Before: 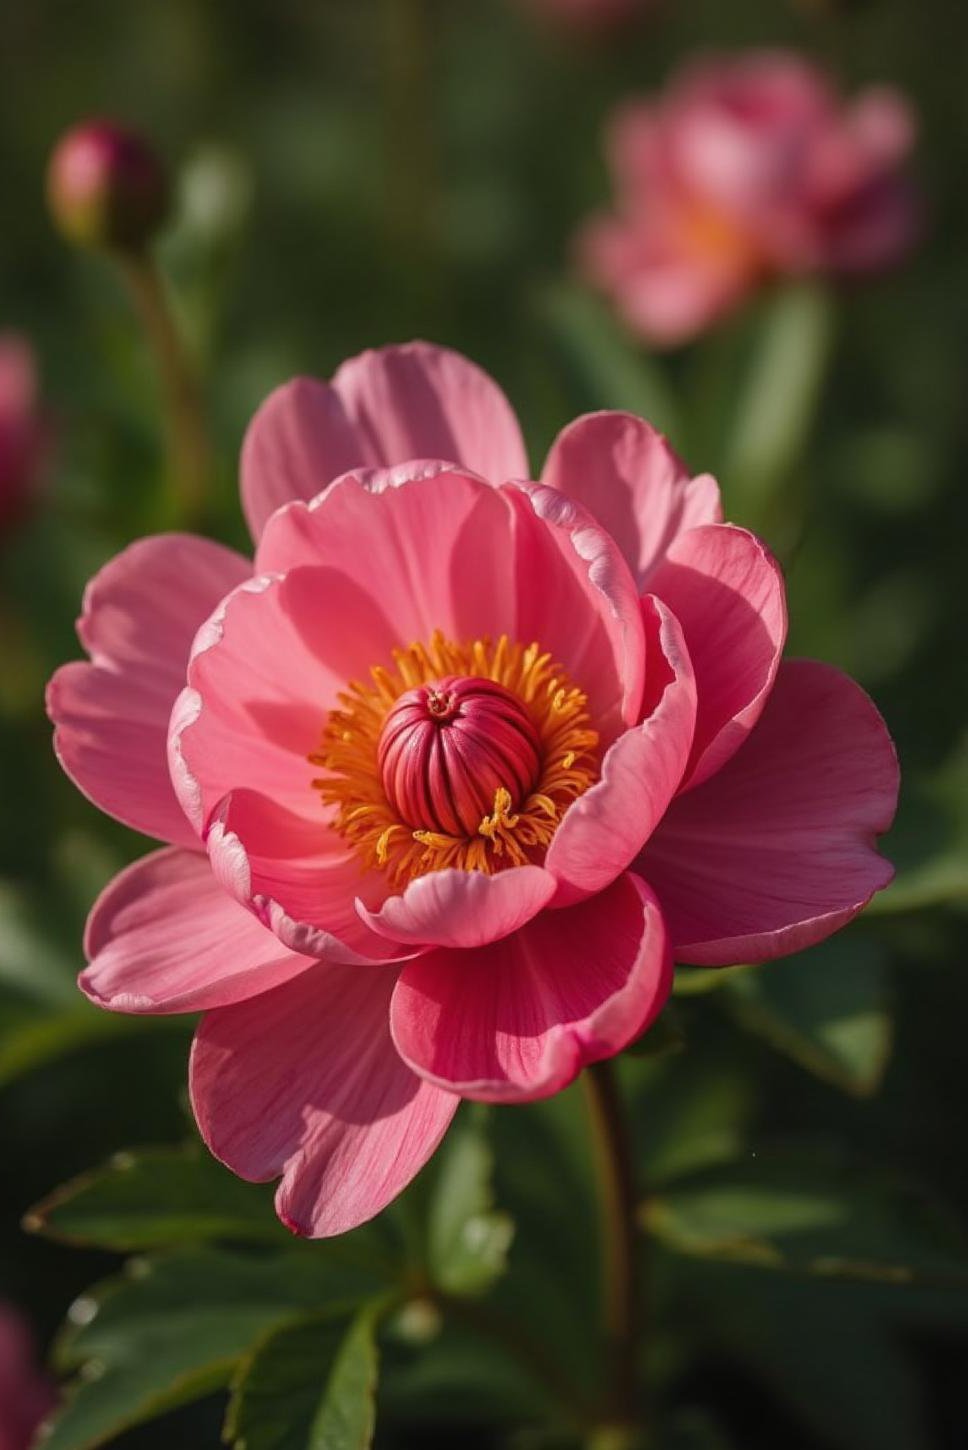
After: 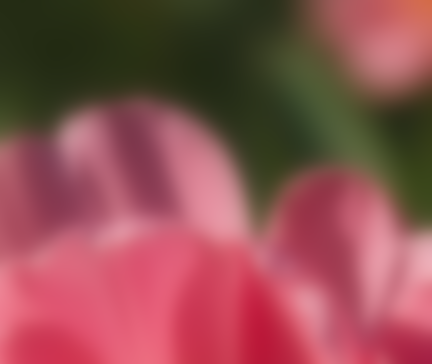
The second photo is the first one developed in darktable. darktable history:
lowpass: on, module defaults
crop: left 28.64%, top 16.832%, right 26.637%, bottom 58.055%
